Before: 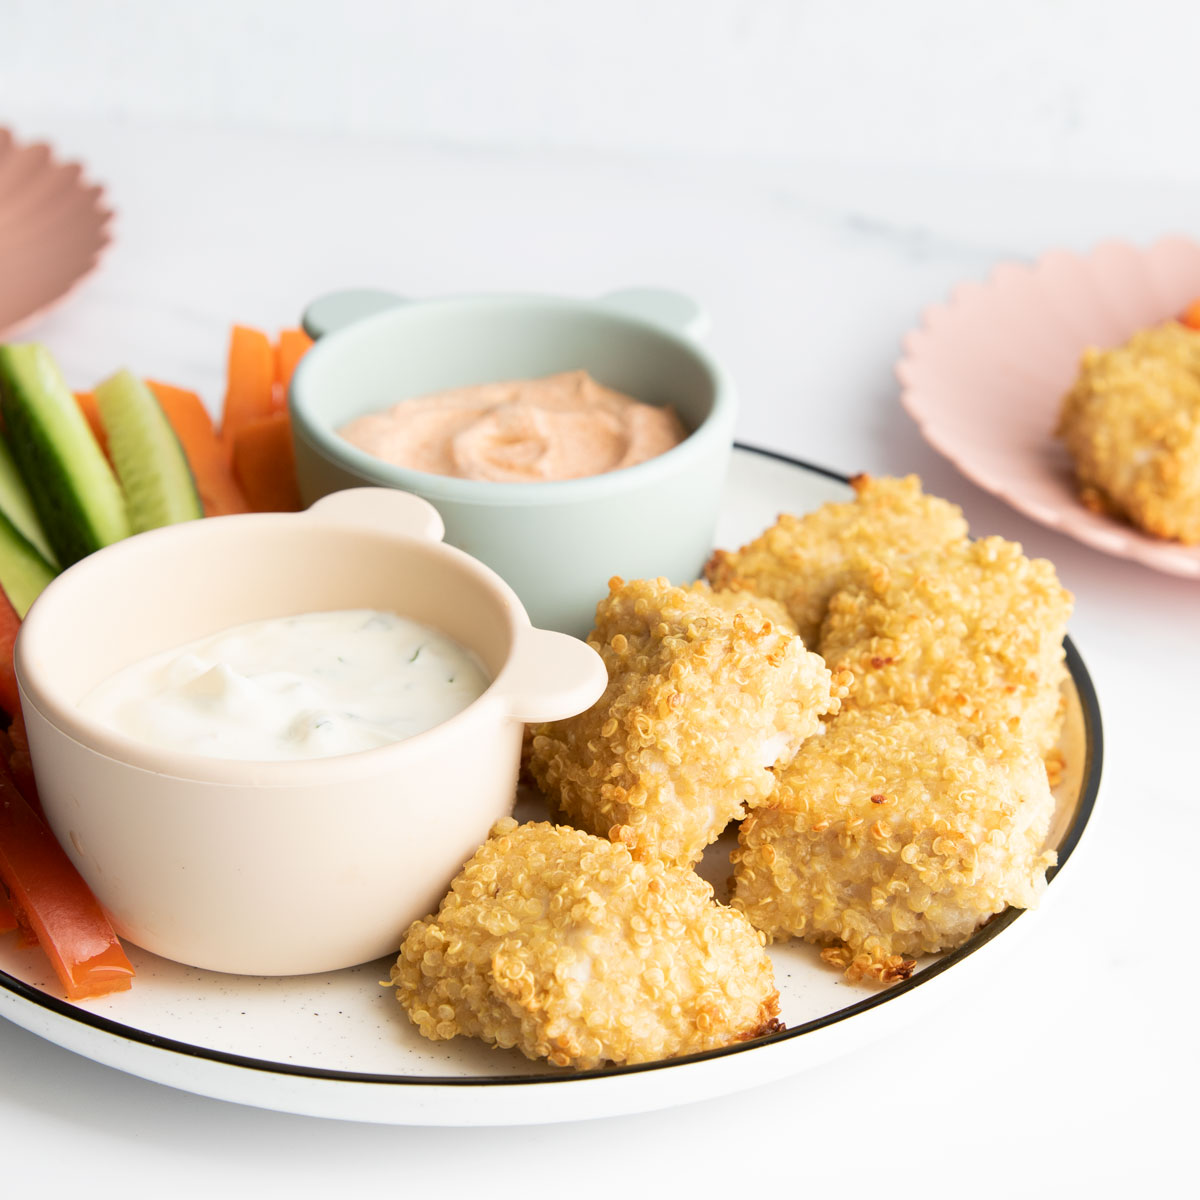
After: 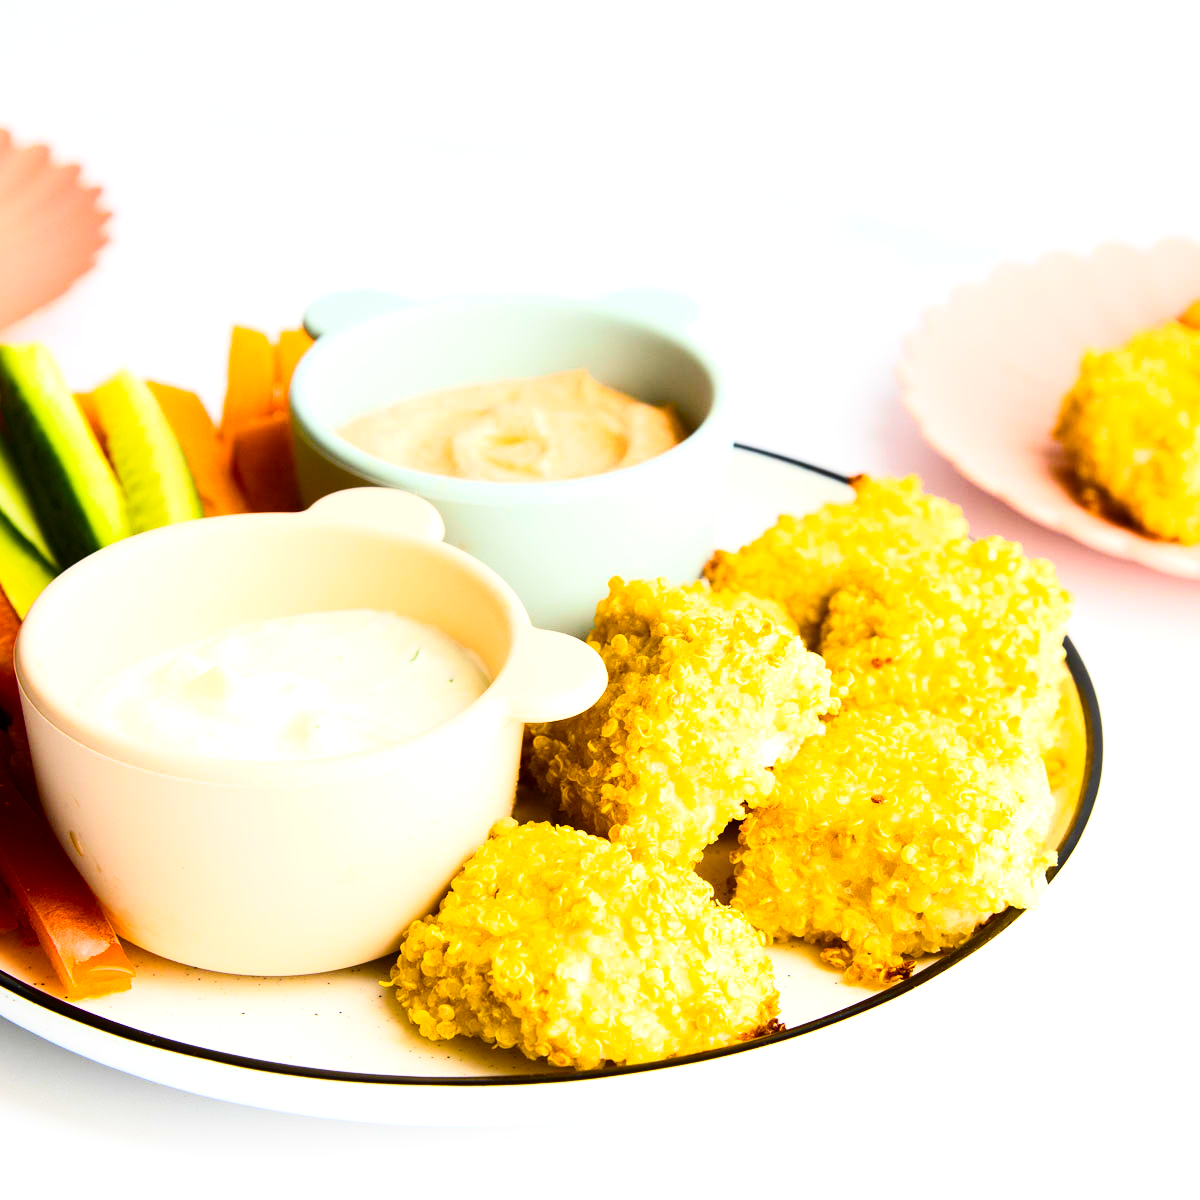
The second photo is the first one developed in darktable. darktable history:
contrast brightness saturation: contrast 0.39, brightness 0.1
color balance rgb: linear chroma grading › shadows 10%, linear chroma grading › highlights 10%, linear chroma grading › global chroma 15%, linear chroma grading › mid-tones 15%, perceptual saturation grading › global saturation 40%, perceptual saturation grading › highlights -25%, perceptual saturation grading › mid-tones 35%, perceptual saturation grading › shadows 35%, perceptual brilliance grading › global brilliance 11.29%, global vibrance 11.29%
